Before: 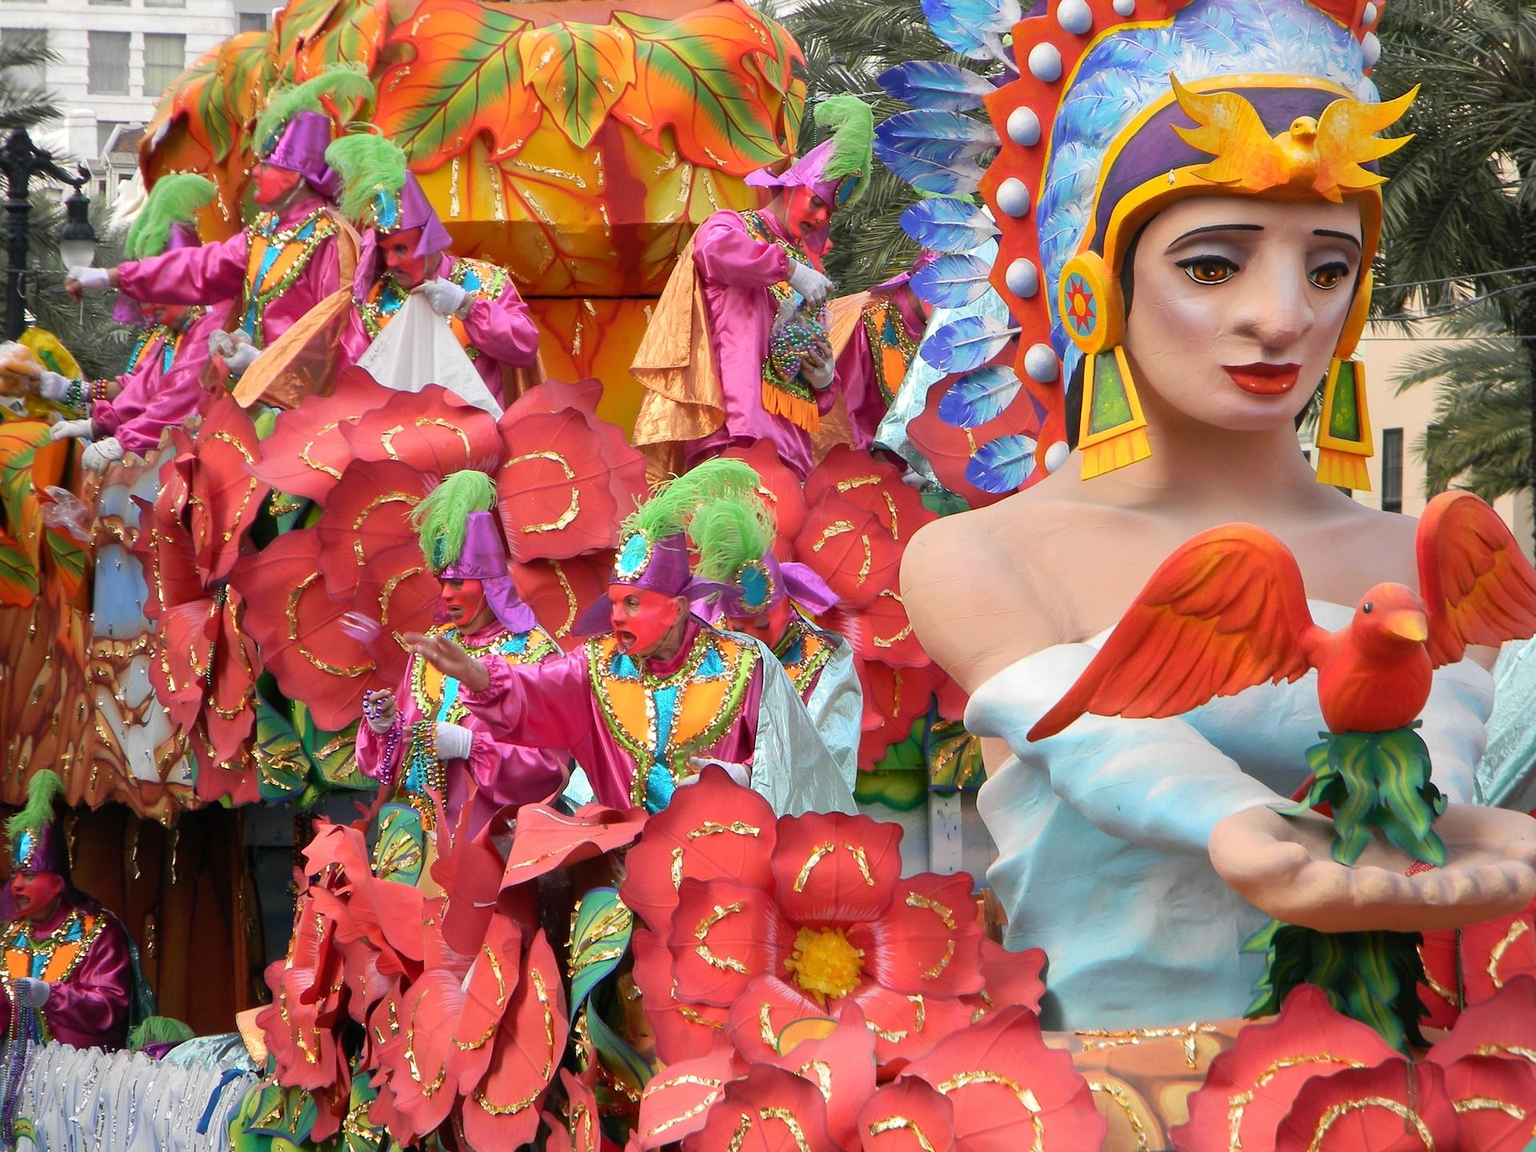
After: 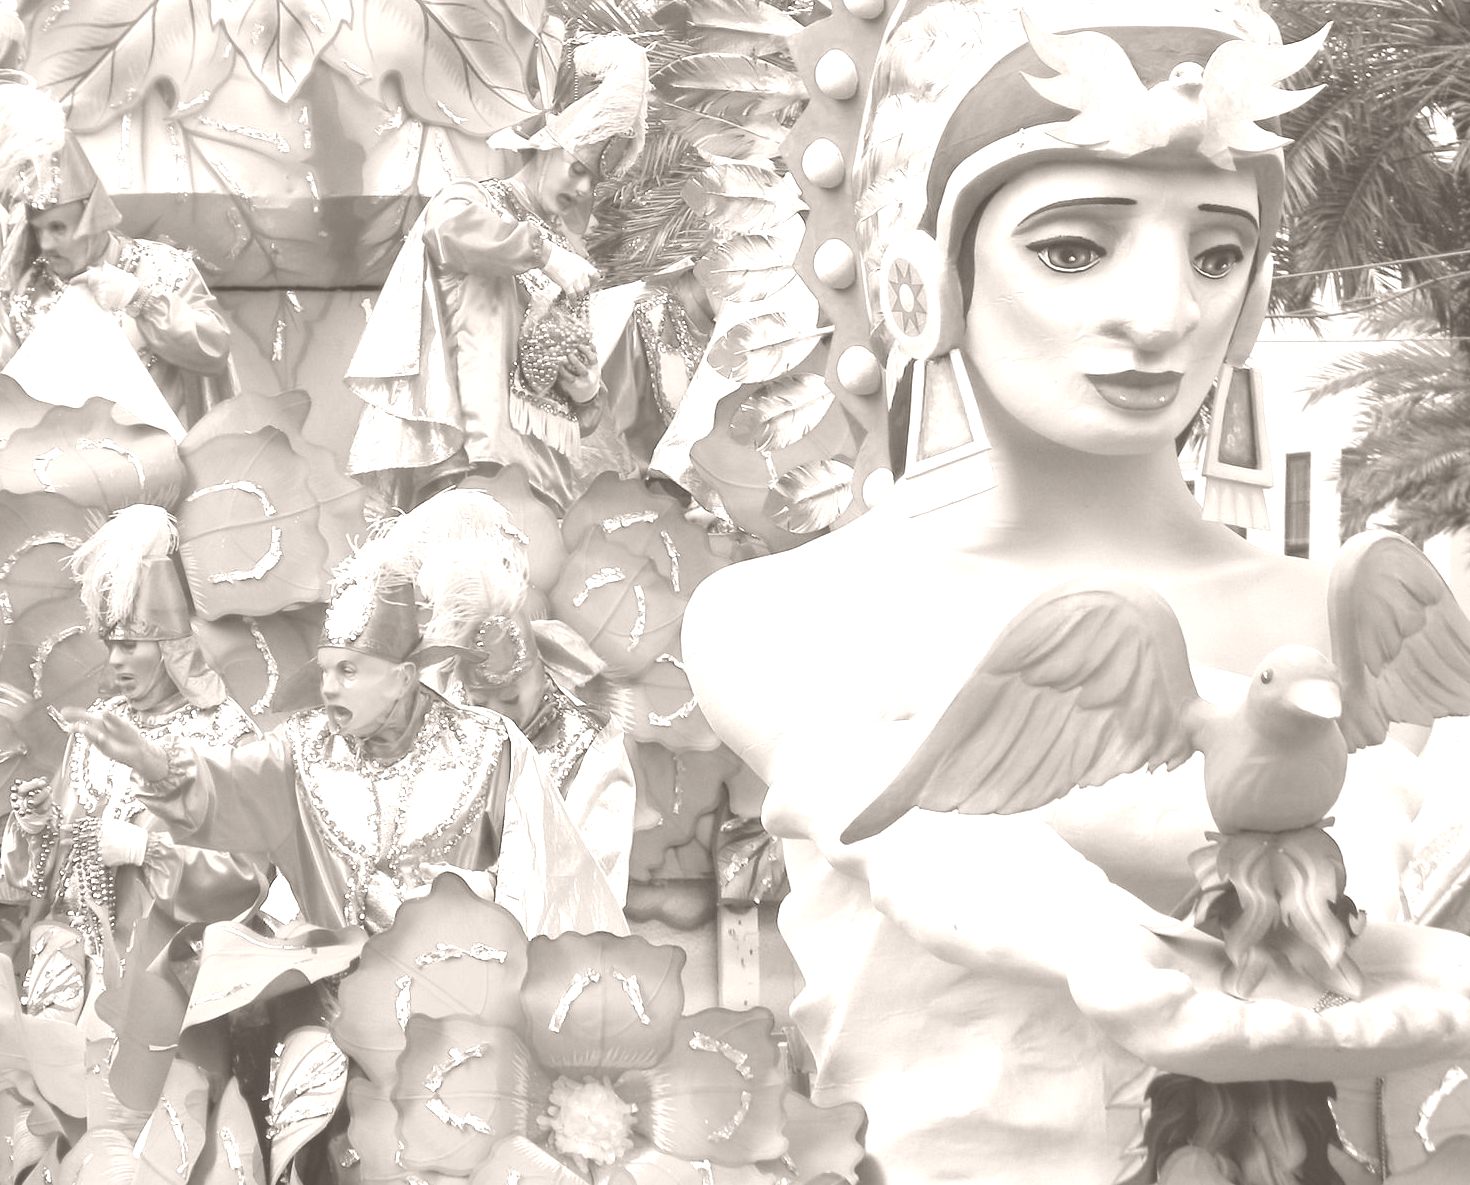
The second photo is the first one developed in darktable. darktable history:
crop: left 23.095%, top 5.827%, bottom 11.854%
colorize: hue 34.49°, saturation 35.33%, source mix 100%, lightness 55%, version 1
